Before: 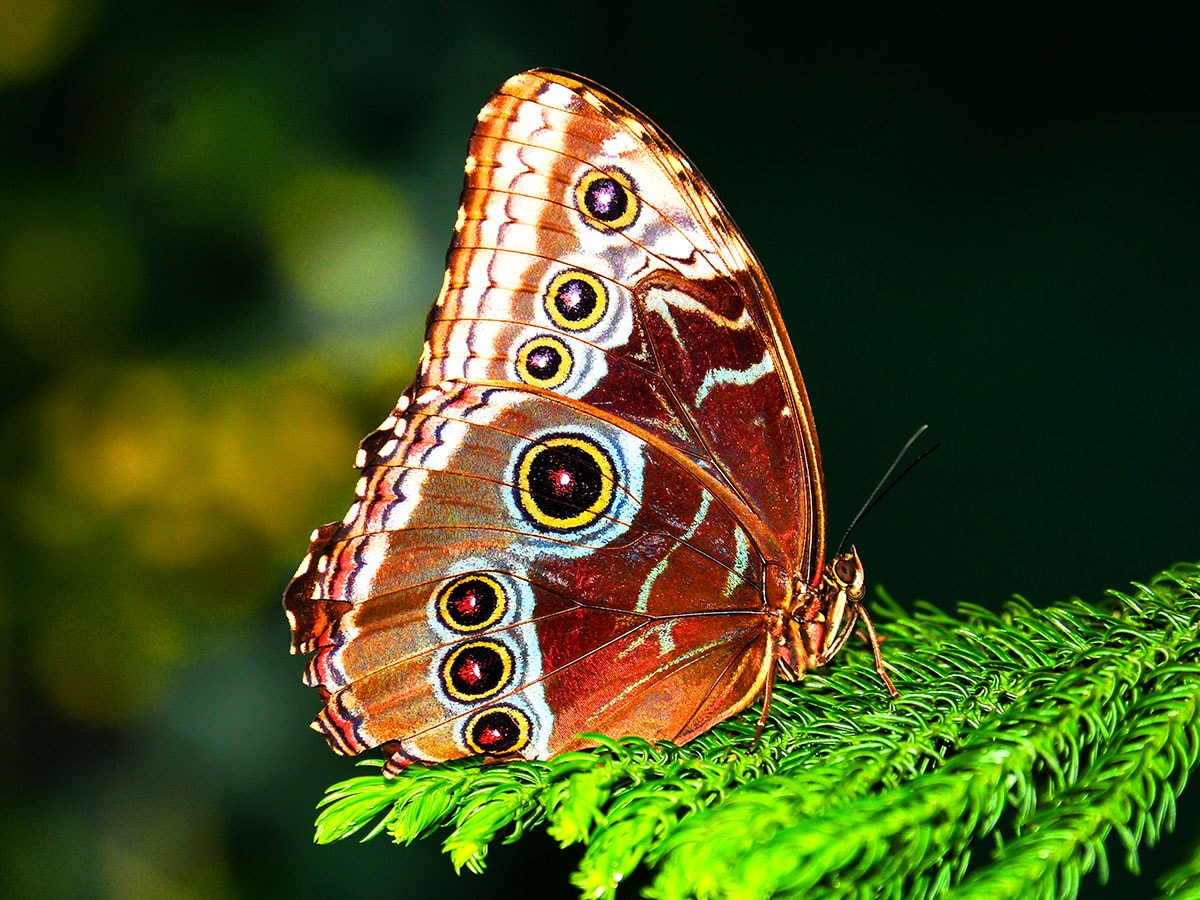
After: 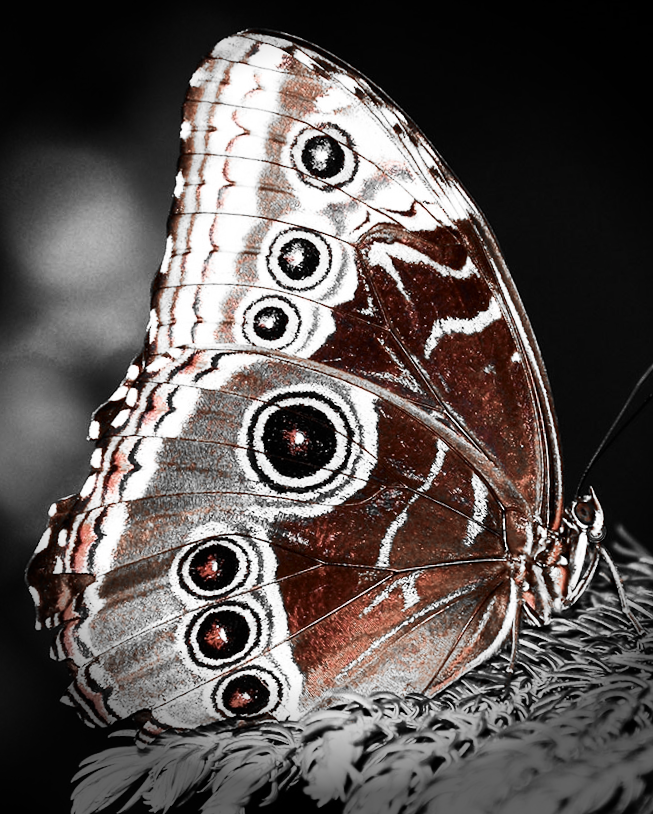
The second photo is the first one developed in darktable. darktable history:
crop: left 21.496%, right 22.254%
vignetting: fall-off start 76.42%, fall-off radius 27.36%, brightness -0.872, center (0.037, -0.09), width/height ratio 0.971
color zones: curves: ch1 [(0, 0.006) (0.094, 0.285) (0.171, 0.001) (0.429, 0.001) (0.571, 0.003) (0.714, 0.004) (0.857, 0.004) (1, 0.006)]
contrast brightness saturation: contrast 0.28
rotate and perspective: rotation -3.52°, crop left 0.036, crop right 0.964, crop top 0.081, crop bottom 0.919
